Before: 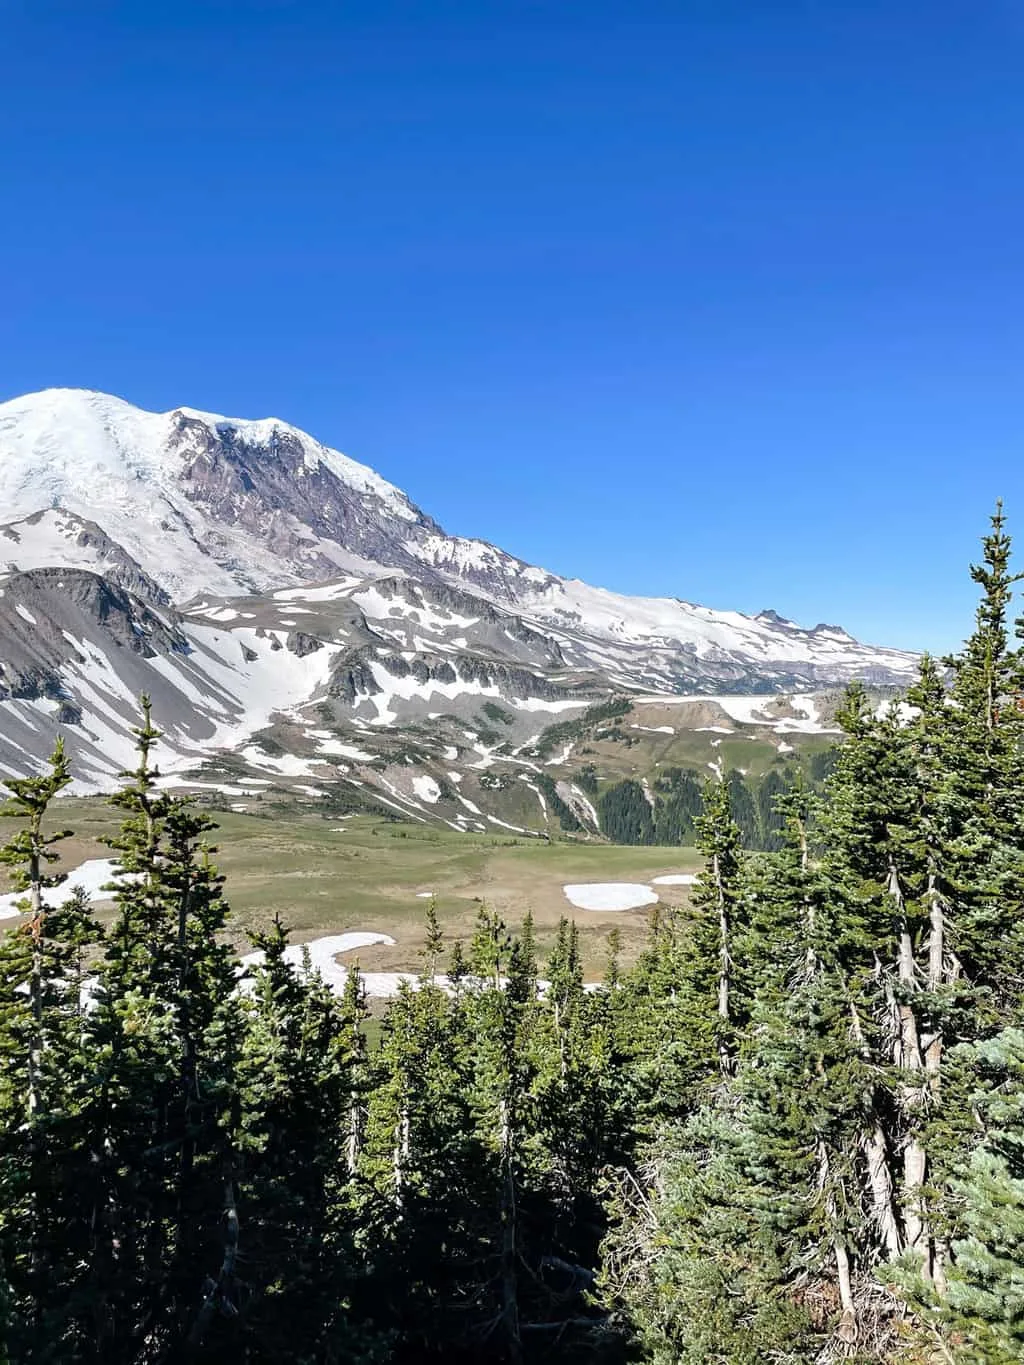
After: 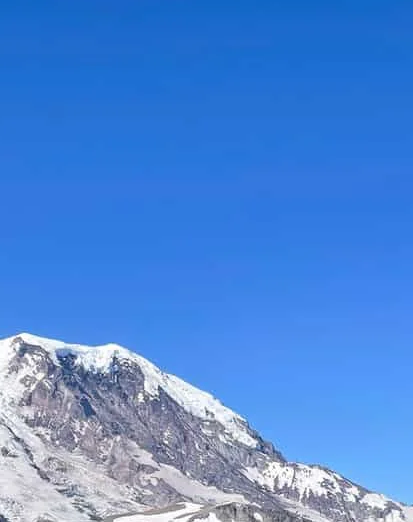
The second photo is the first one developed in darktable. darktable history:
crop: left 15.64%, top 5.462%, right 43.941%, bottom 56.261%
